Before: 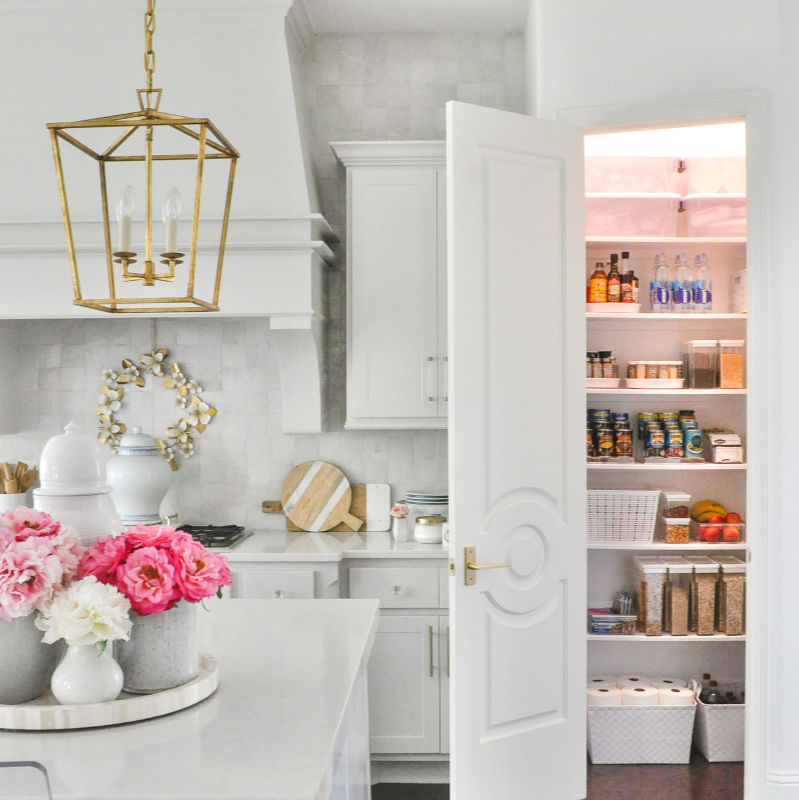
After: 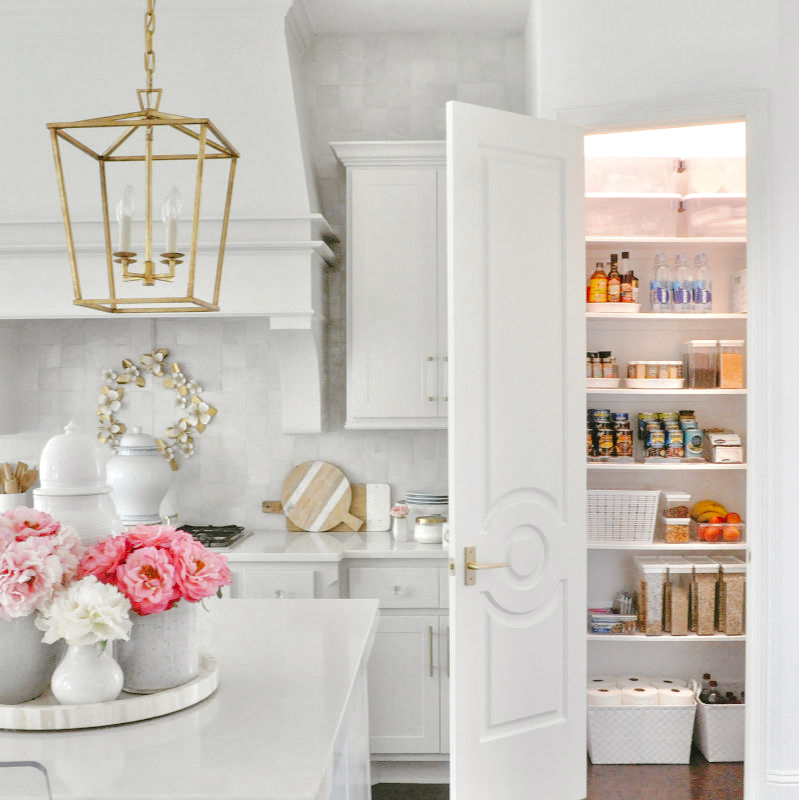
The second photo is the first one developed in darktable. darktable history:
tone curve: curves: ch0 [(0, 0) (0.003, 0.021) (0.011, 0.021) (0.025, 0.021) (0.044, 0.033) (0.069, 0.053) (0.1, 0.08) (0.136, 0.114) (0.177, 0.171) (0.224, 0.246) (0.277, 0.332) (0.335, 0.424) (0.399, 0.496) (0.468, 0.561) (0.543, 0.627) (0.623, 0.685) (0.709, 0.741) (0.801, 0.813) (0.898, 0.902) (1, 1)], preserve colors none
color look up table: target L [91.12, 90.51, 84.16, 88.15, 67.76, 62.57, 68.54, 52.4, 55.47, 40.87, 33.34, 28.02, 10.64, 200.81, 102.91, 82.54, 79.87, 71.16, 63.01, 63.28, 53.47, 46, 38.47, 38.29, 29.64, 17.47, 15.26, 86.64, 82.88, 80.1, 71.45, 72.54, 72.09, 57.84, 55.3, 50.35, 49.29, 57.41, 46.11, 43.75, 22.74, 24.14, 4.224, 93.89, 87.24, 75.81, 72.88, 52.91, 41.37], target a [-16.34, -8.519, -38.83, -38.19, -34.72, -60.11, -43.55, -30.74, -18.04, -39.91, -19.46, -22.47, -11.73, 0, 0, 17.7, 9.004, 28.85, 51.3, 9.421, 79.75, 36.06, 62.78, 39.73, 5.389, 27.4, 21.59, 20.15, 4.984, 5.398, 43.66, 14.42, 50.46, 62.34, 19.7, 13.23, 47, 17.36, -1.062, 44.59, 11.1, 21.26, 2.908, -17.33, -38.93, -19.23, -23.54, -29.72, -9.114], target b [65.69, 32.44, 53.09, 14.62, 32.96, 55.22, 9.576, 48.93, 10.79, 36.04, 28.69, 18.5, 9.953, -0.001, -0.002, 11.83, 82.67, 59.59, 51.52, 24.35, 25.11, 21.96, 31.71, 39.53, 13.66, 25.9, 6.558, -15.68, -19.21, -3.24, 0.624, -35.31, -34.55, -20.94, -33.02, -9.51, 1.888, -60.44, -45.01, -52.72, -29.27, -62.38, -9.347, 1.437, -8.558, -27.98, -13.54, -5.76, -21.96], num patches 49
